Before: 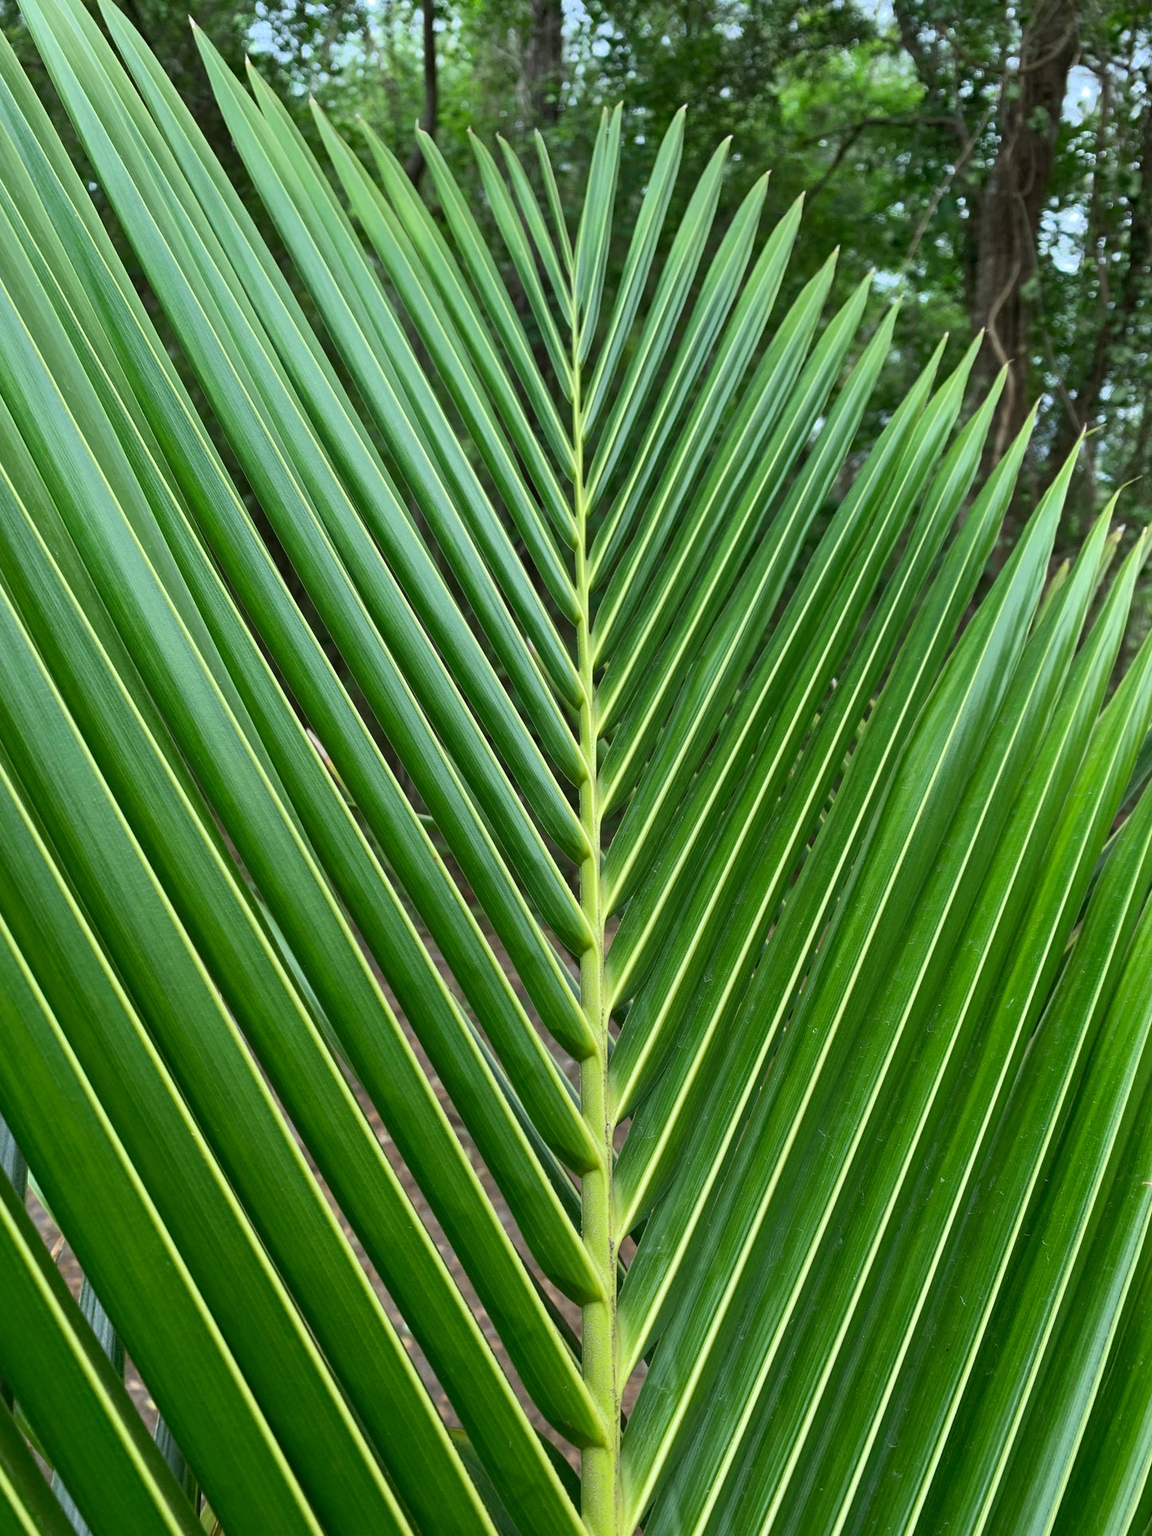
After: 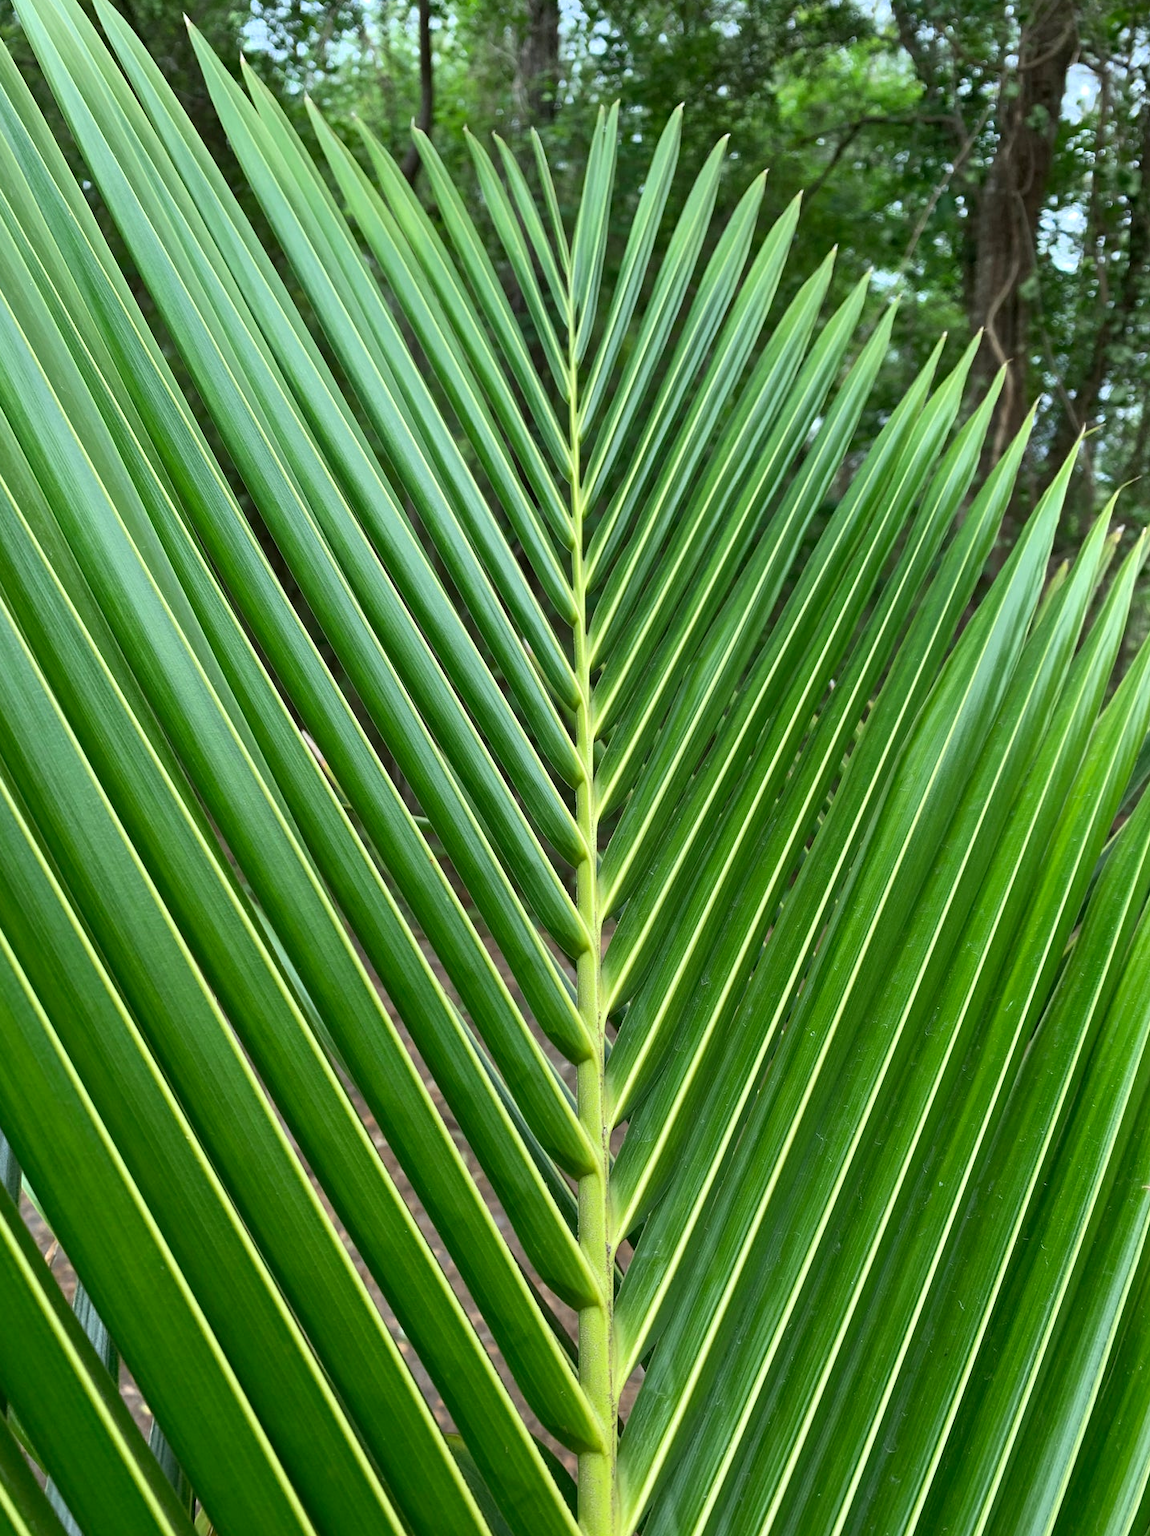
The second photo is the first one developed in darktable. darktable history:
crop and rotate: left 0.614%, top 0.179%, bottom 0.309%
exposure: black level correction 0.001, exposure 0.191 EV, compensate highlight preservation false
